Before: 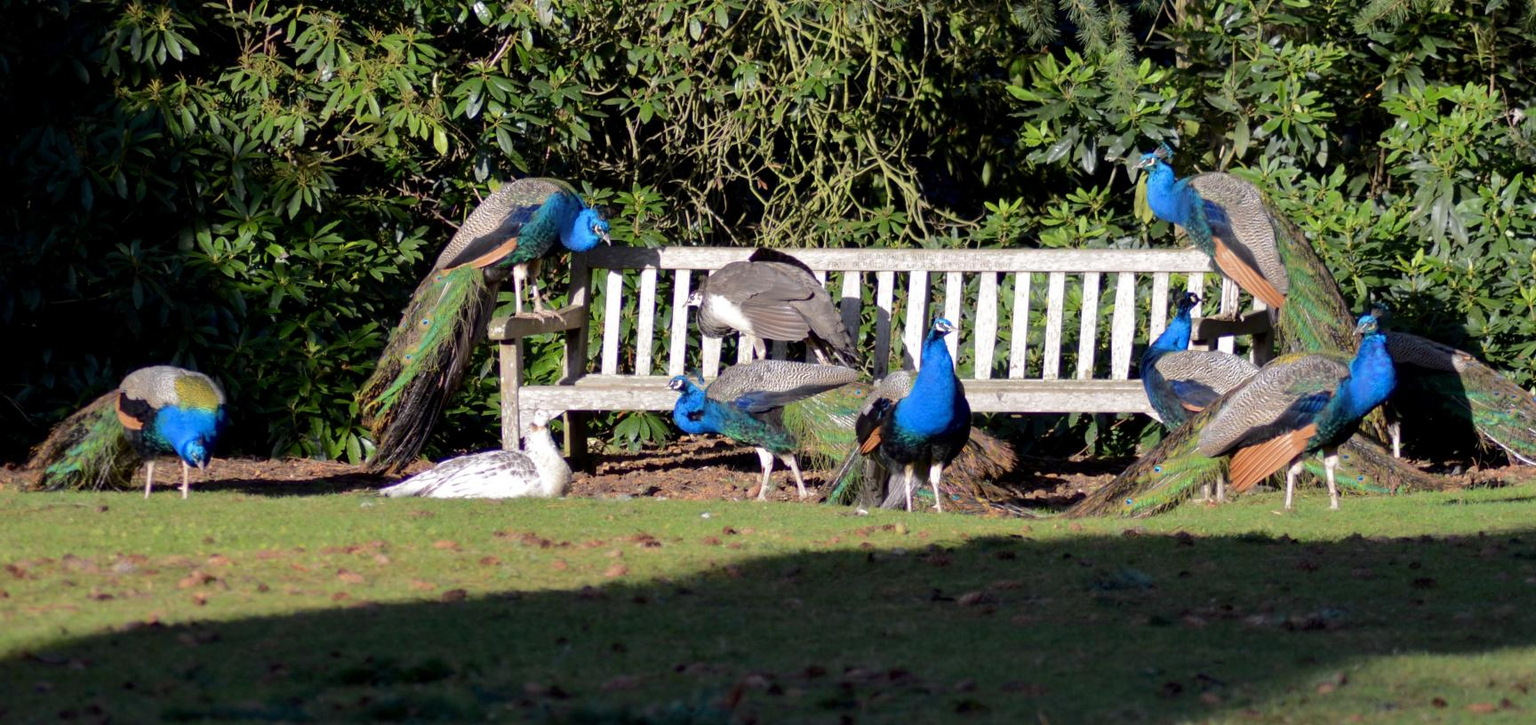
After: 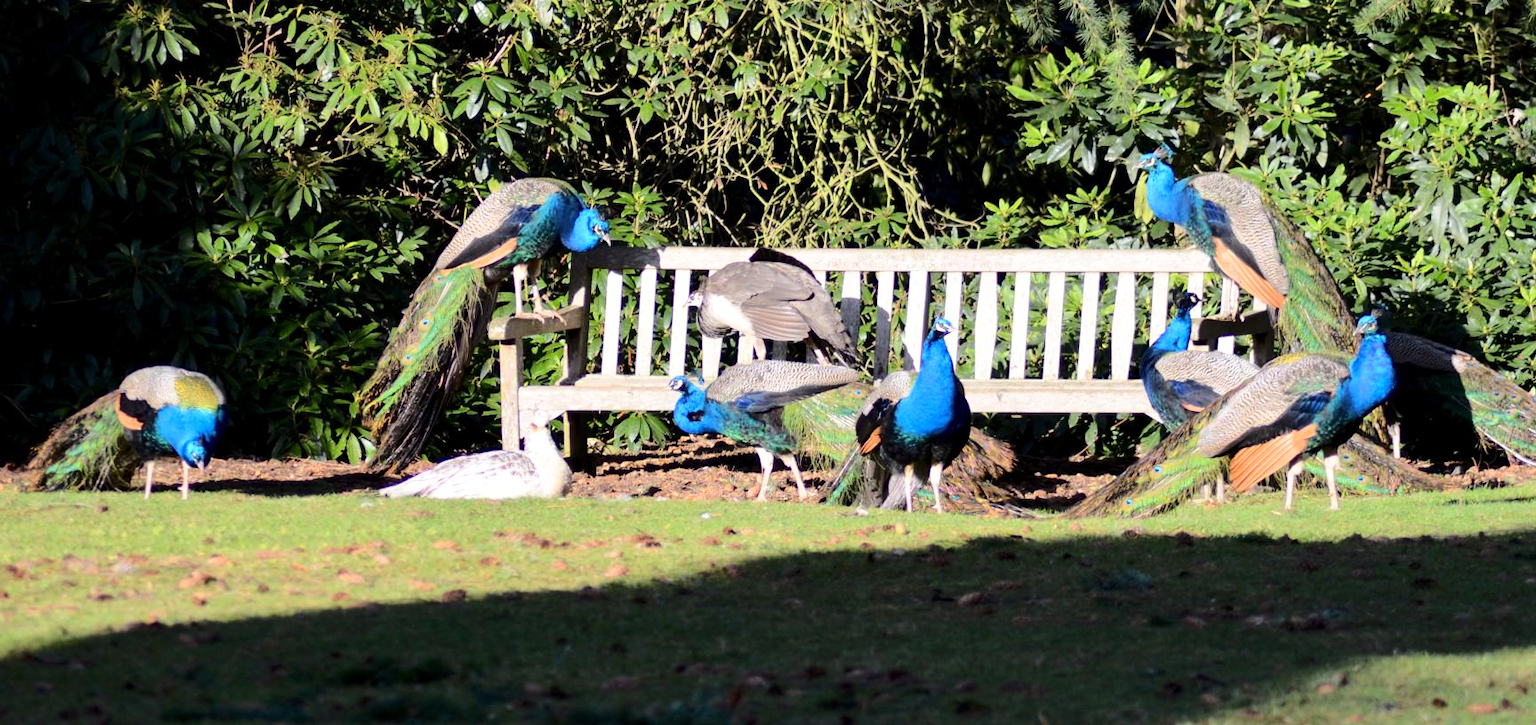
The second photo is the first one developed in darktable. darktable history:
exposure: compensate highlight preservation false
base curve: curves: ch0 [(0, 0) (0.028, 0.03) (0.121, 0.232) (0.46, 0.748) (0.859, 0.968) (1, 1)]
